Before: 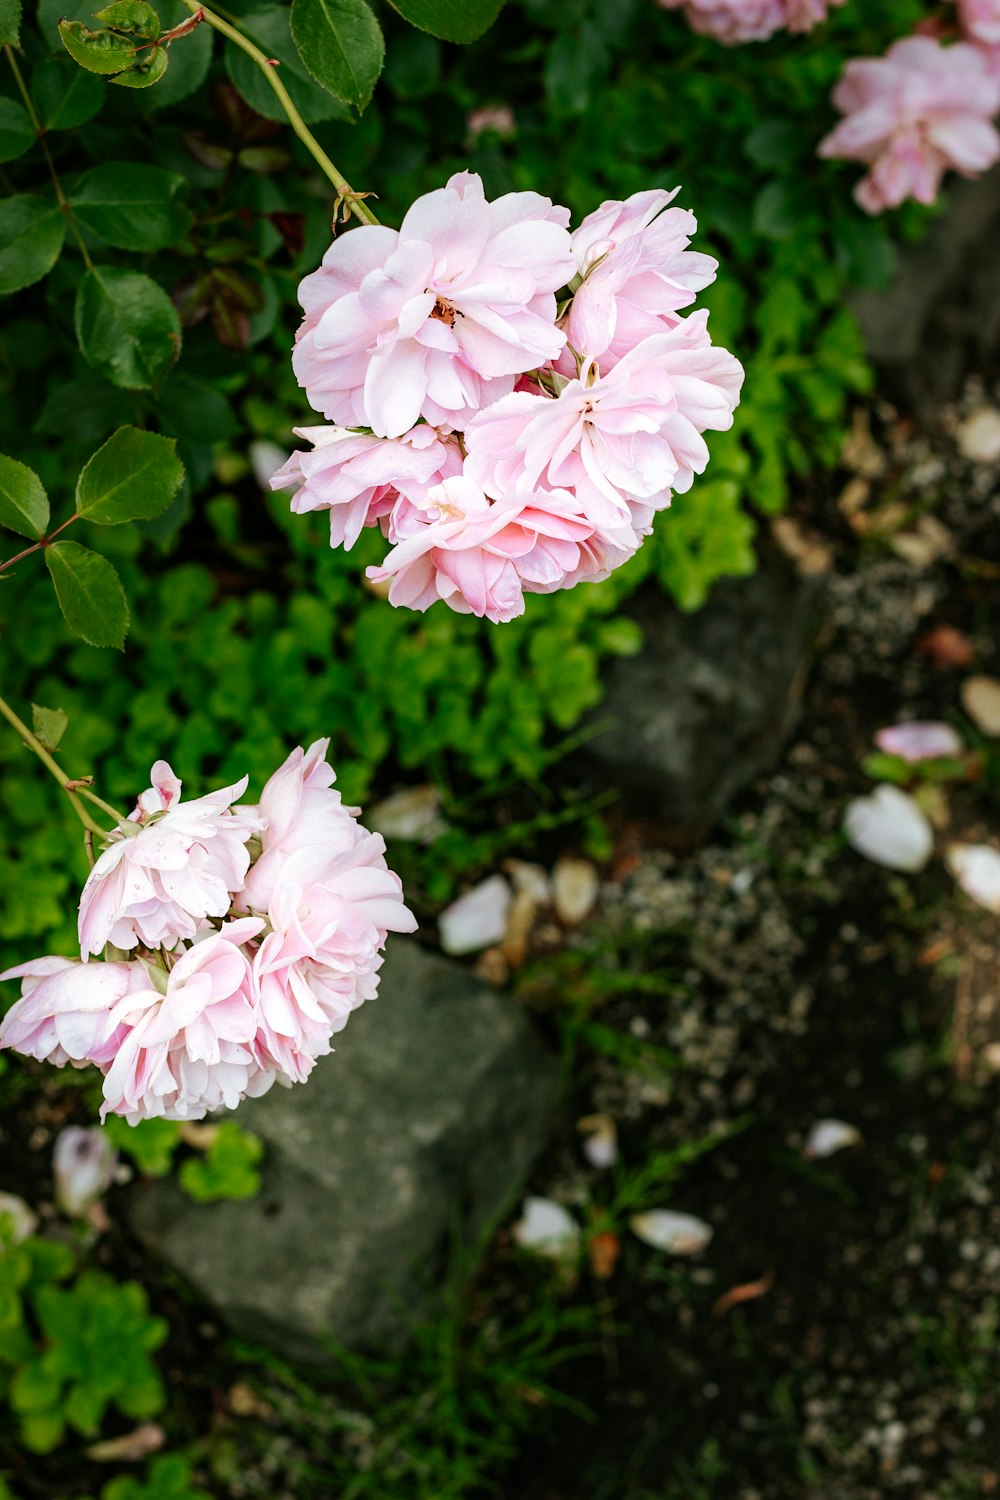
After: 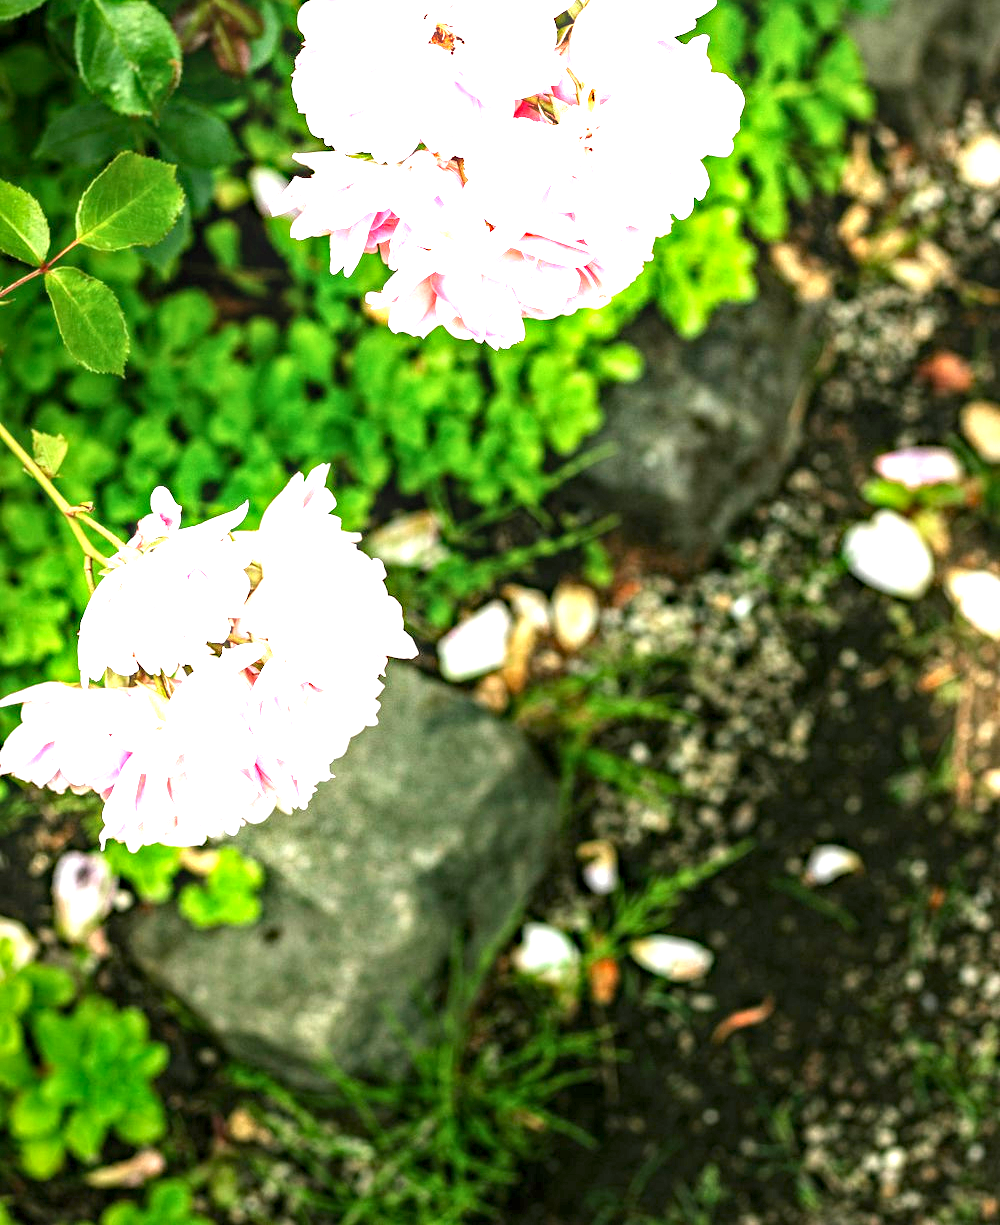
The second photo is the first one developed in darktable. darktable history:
haze removal: adaptive false
crop and rotate: top 18.319%
local contrast: on, module defaults
exposure: exposure 1.988 EV, compensate highlight preservation false
